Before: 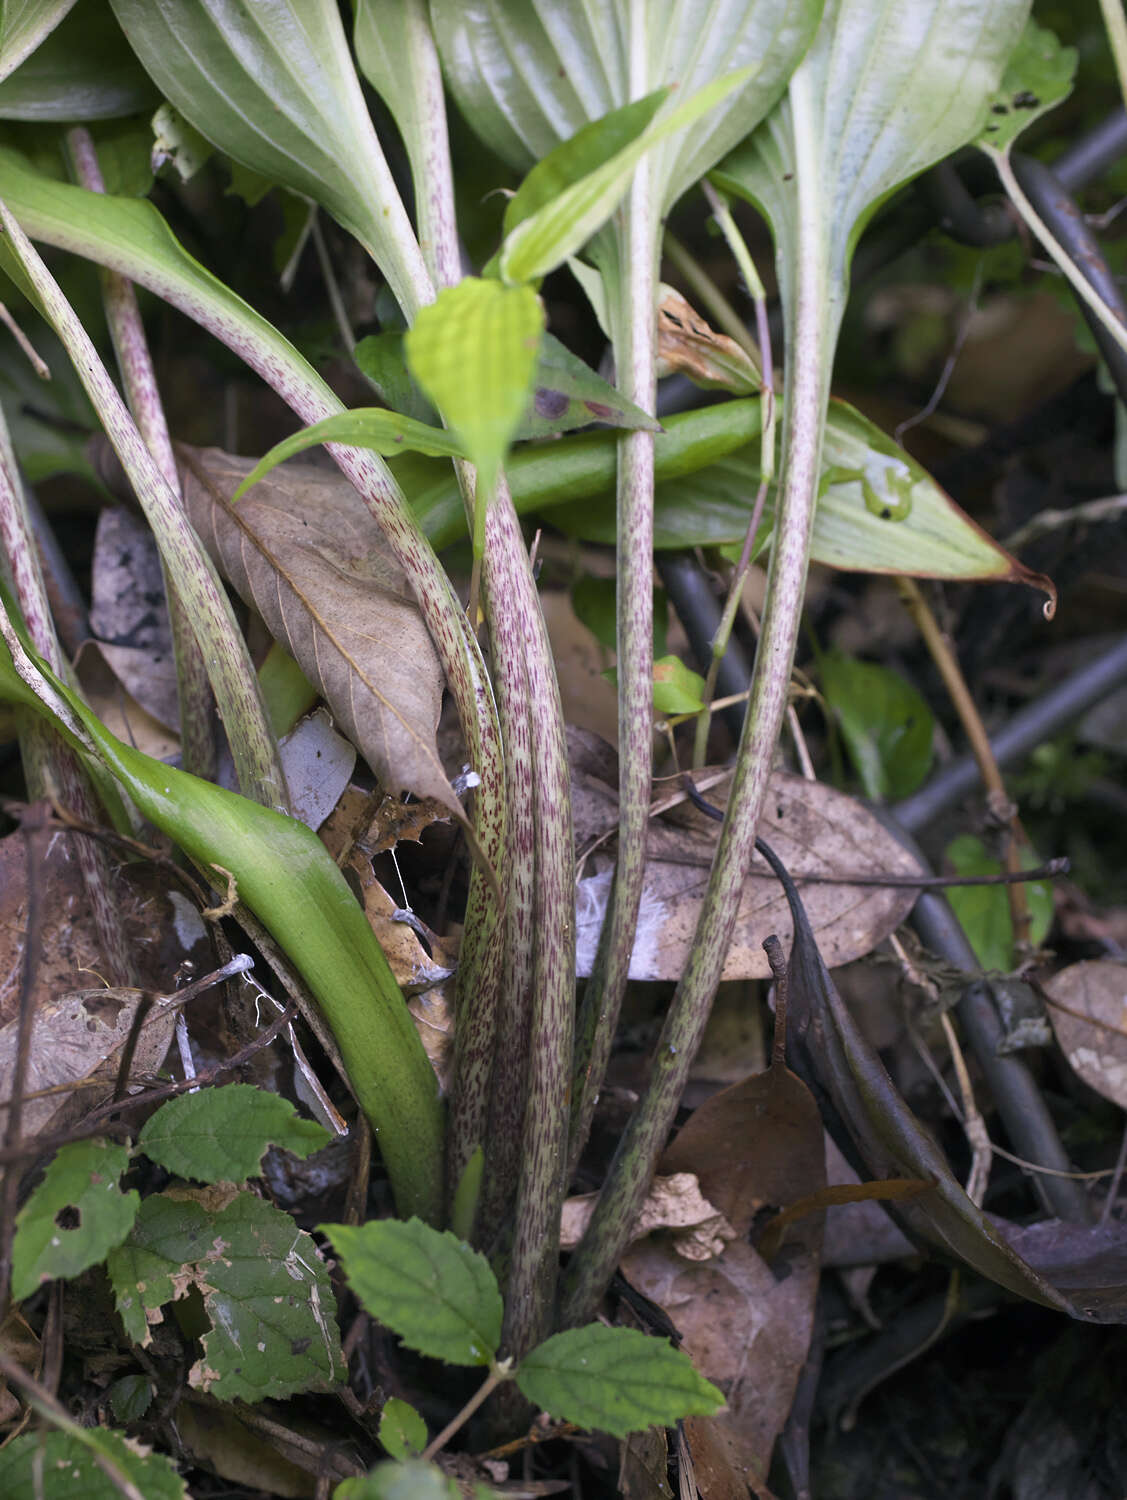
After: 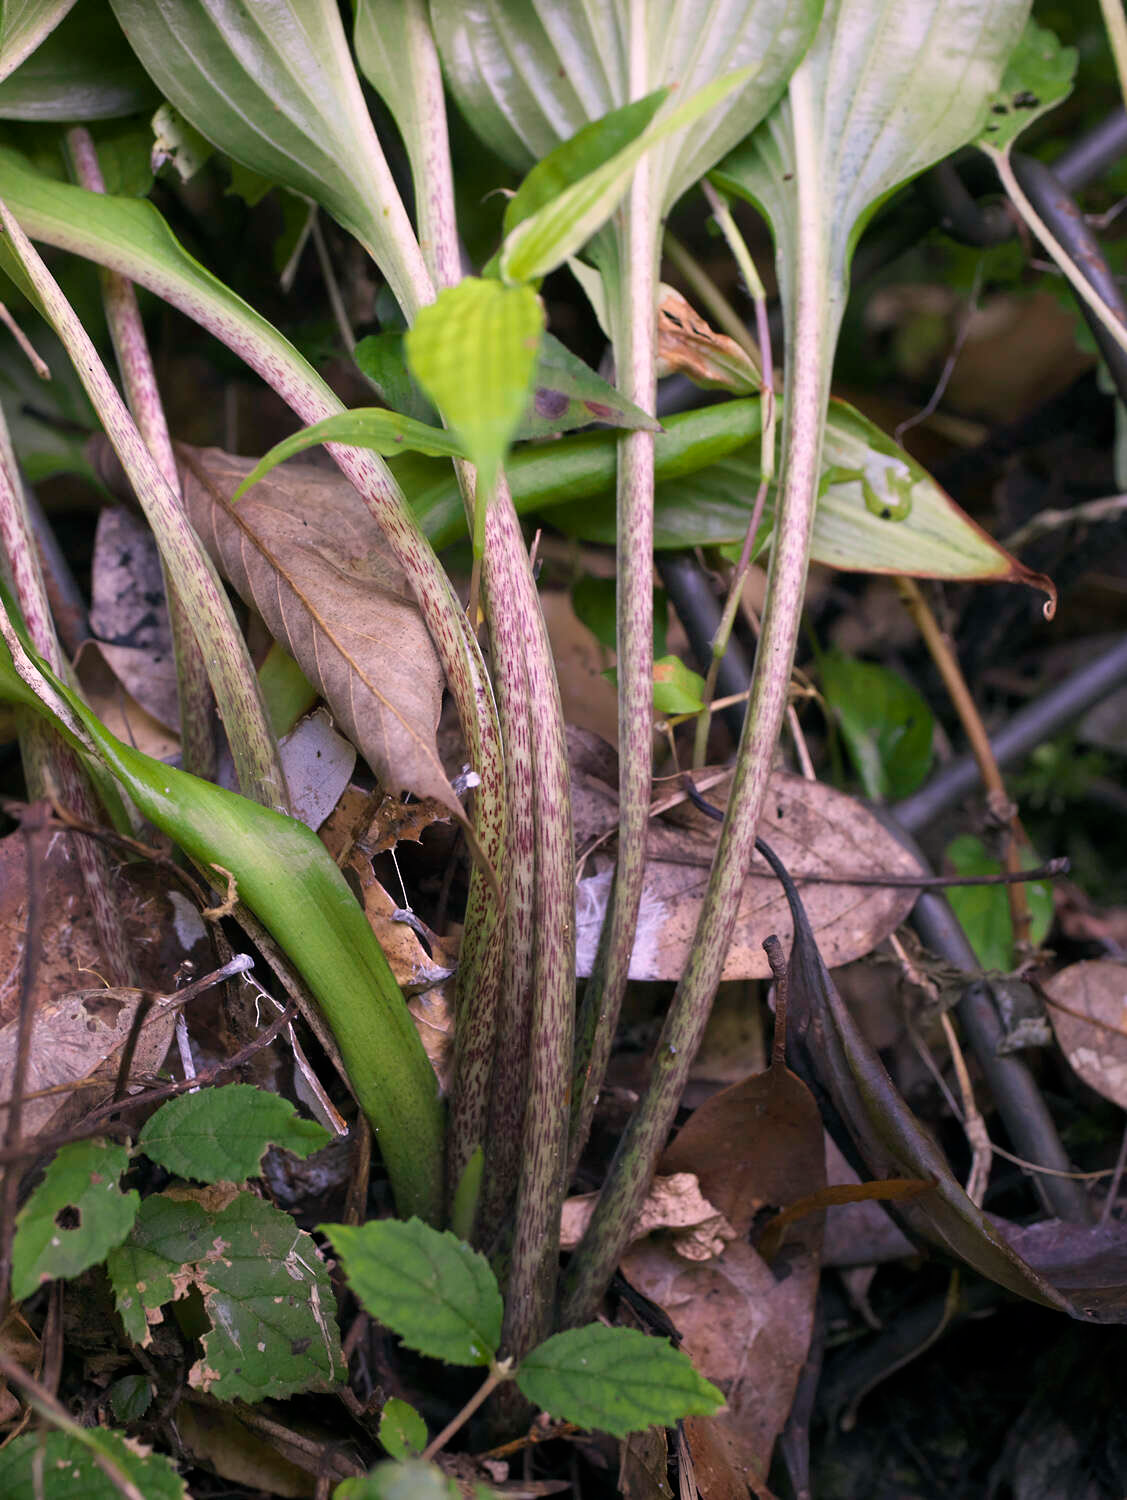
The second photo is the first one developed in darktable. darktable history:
color correction: highlights a* 7.87, highlights b* 4.05
